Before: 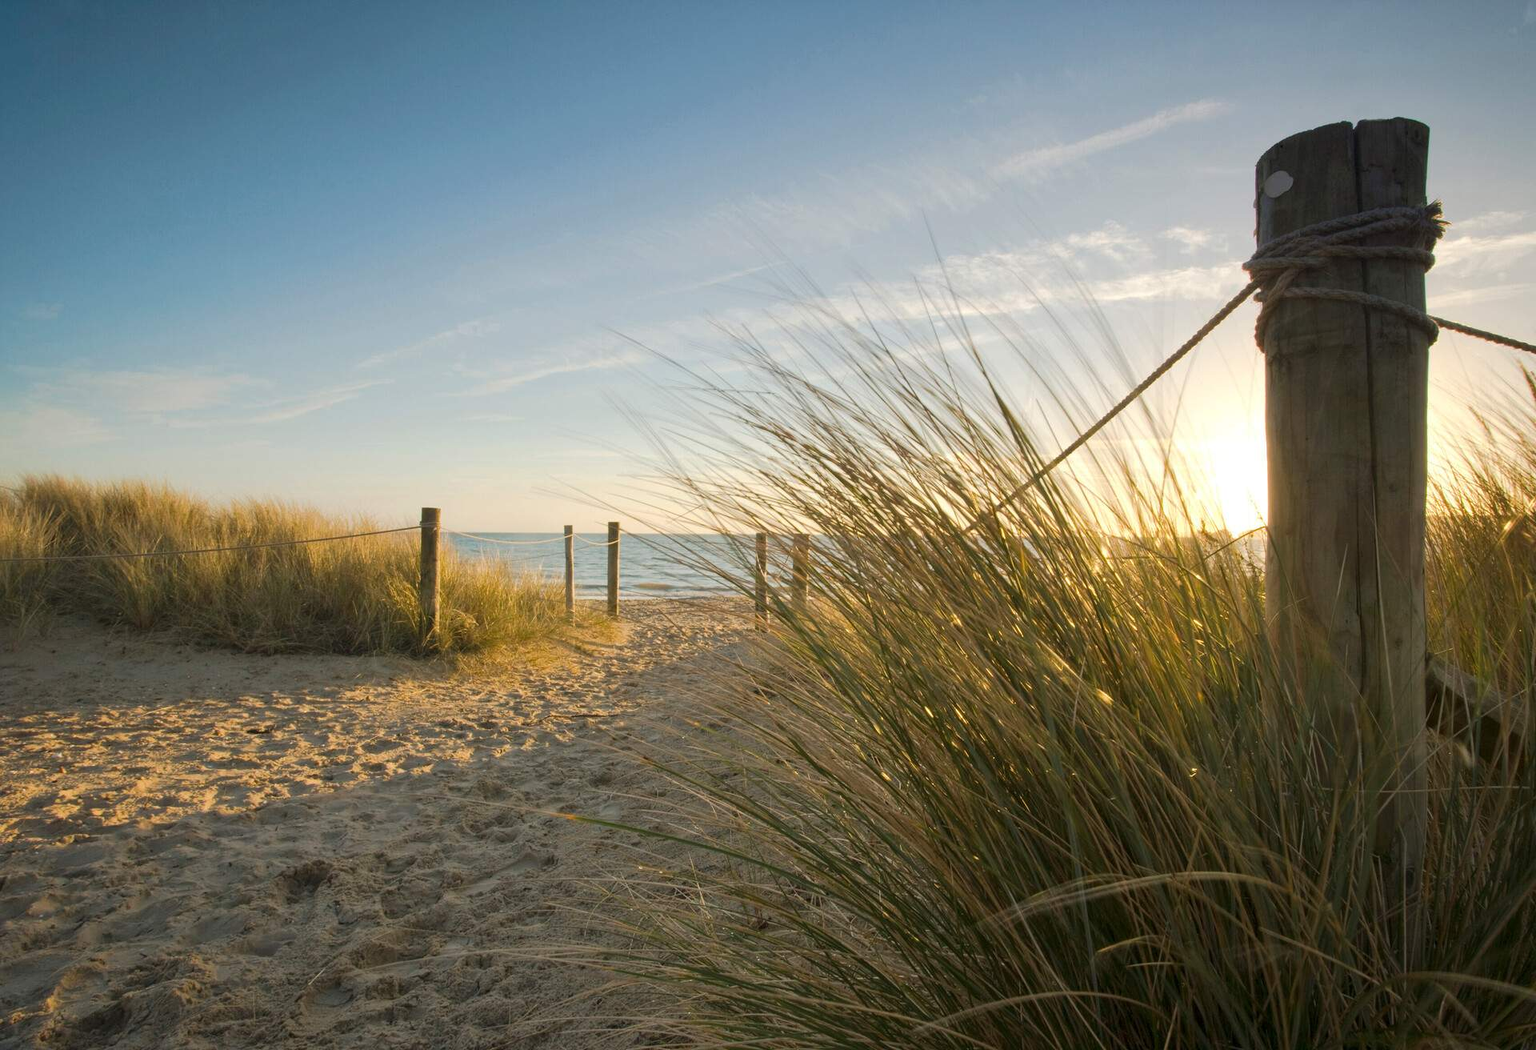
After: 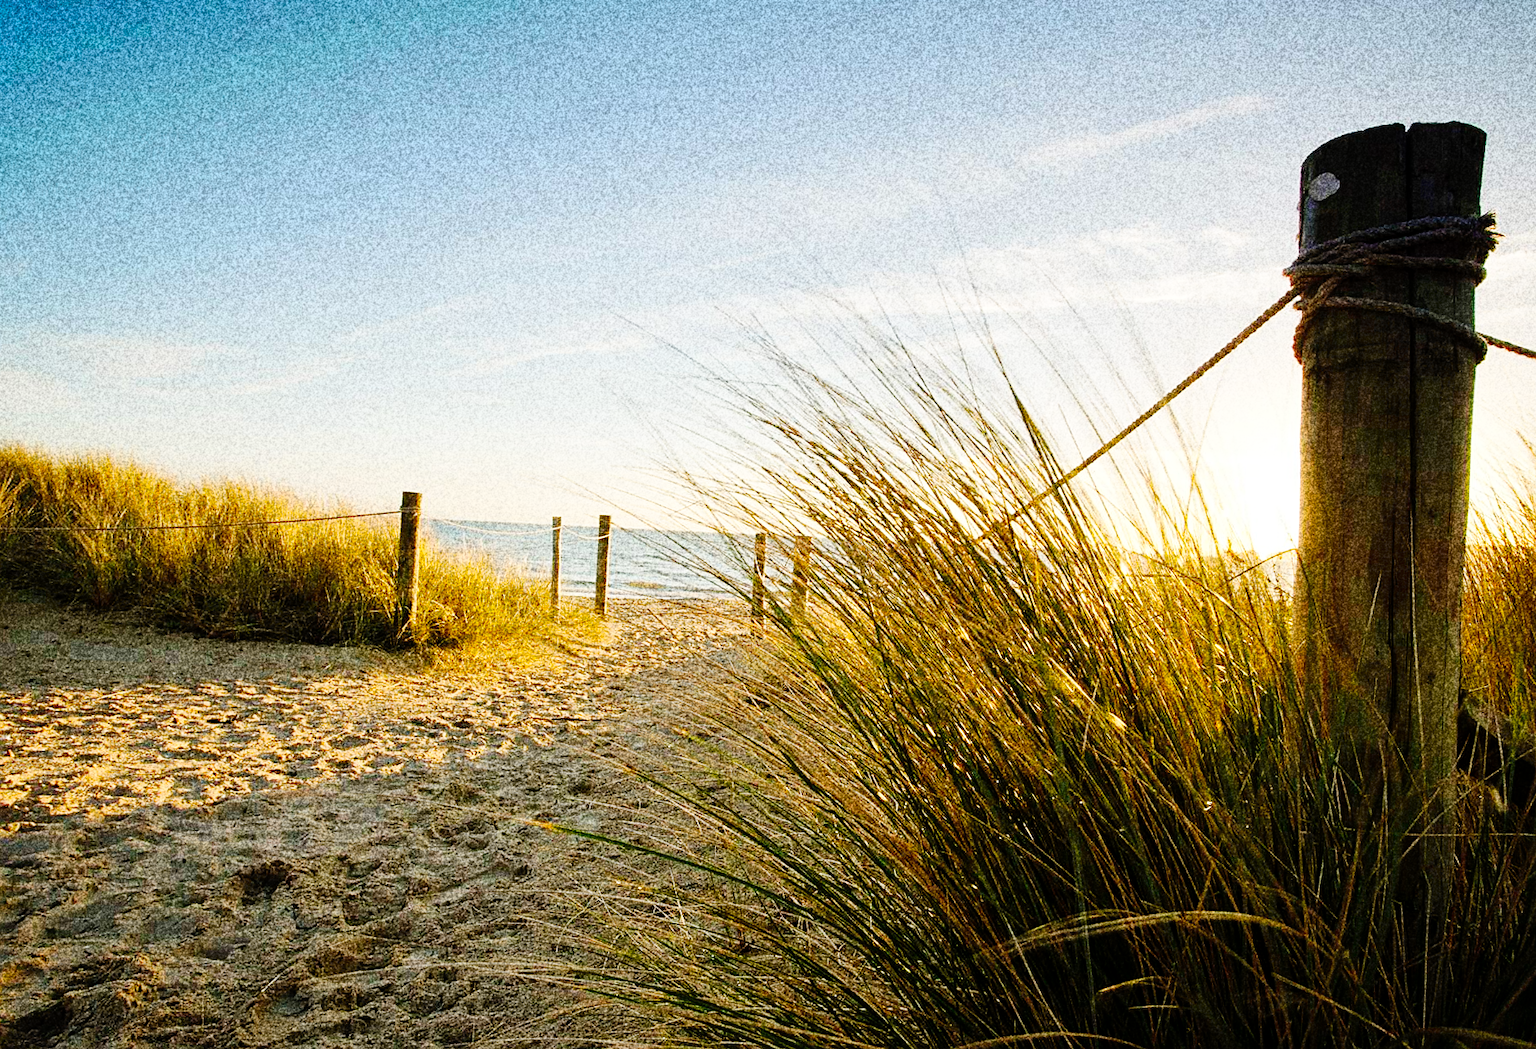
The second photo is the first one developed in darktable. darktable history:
crop and rotate: angle -2.38°
sharpen: on, module defaults
exposure: exposure -0.01 EV, compensate highlight preservation false
base curve: curves: ch0 [(0, 0) (0.032, 0.025) (0.121, 0.166) (0.206, 0.329) (0.605, 0.79) (1, 1)], preserve colors none
contrast brightness saturation: saturation 0.1
tone curve: curves: ch0 [(0, 0) (0.003, 0) (0.011, 0.001) (0.025, 0.003) (0.044, 0.005) (0.069, 0.012) (0.1, 0.023) (0.136, 0.039) (0.177, 0.088) (0.224, 0.15) (0.277, 0.24) (0.335, 0.337) (0.399, 0.437) (0.468, 0.535) (0.543, 0.629) (0.623, 0.71) (0.709, 0.782) (0.801, 0.856) (0.898, 0.94) (1, 1)], preserve colors none
grain: coarseness 30.02 ISO, strength 100%
local contrast: mode bilateral grid, contrast 10, coarseness 25, detail 115%, midtone range 0.2
